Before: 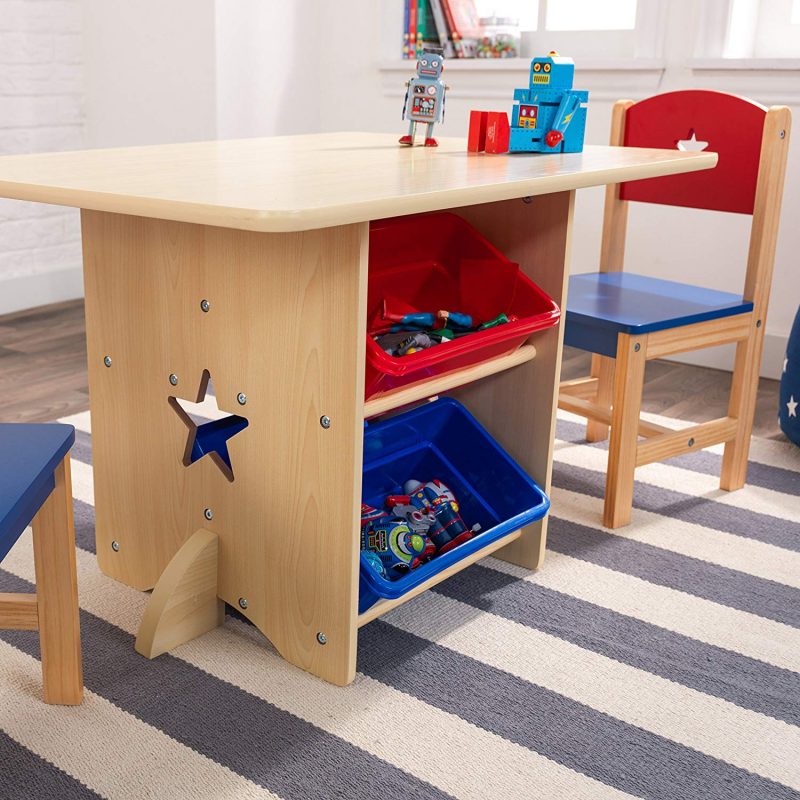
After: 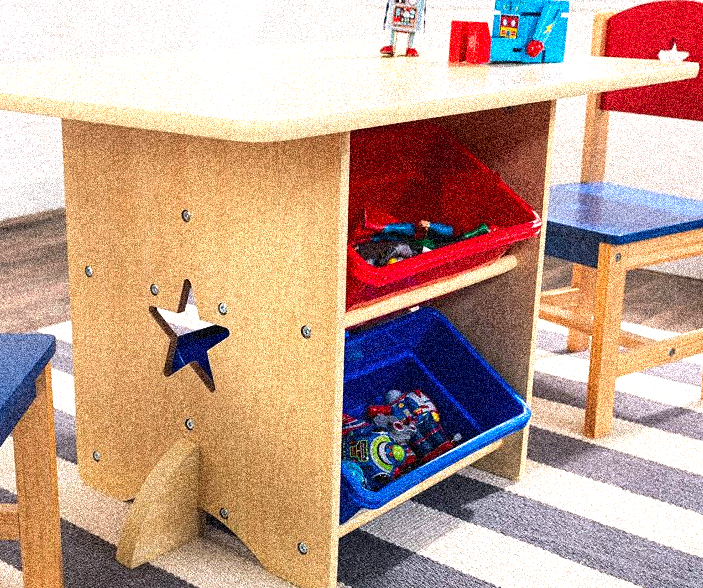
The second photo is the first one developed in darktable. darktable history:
rotate and perspective: automatic cropping original format, crop left 0, crop top 0
tone equalizer: -8 EV -0.75 EV, -7 EV -0.7 EV, -6 EV -0.6 EV, -5 EV -0.4 EV, -3 EV 0.4 EV, -2 EV 0.6 EV, -1 EV 0.7 EV, +0 EV 0.75 EV, edges refinement/feathering 500, mask exposure compensation -1.57 EV, preserve details no
contrast equalizer: y [[0.5, 0.5, 0.472, 0.5, 0.5, 0.5], [0.5 ×6], [0.5 ×6], [0 ×6], [0 ×6]]
grain: coarseness 3.75 ISO, strength 100%, mid-tones bias 0%
crop and rotate: left 2.425%, top 11.305%, right 9.6%, bottom 15.08%
contrast brightness saturation: contrast 0.04, saturation 0.16
exposure: exposure 0.127 EV, compensate highlight preservation false
